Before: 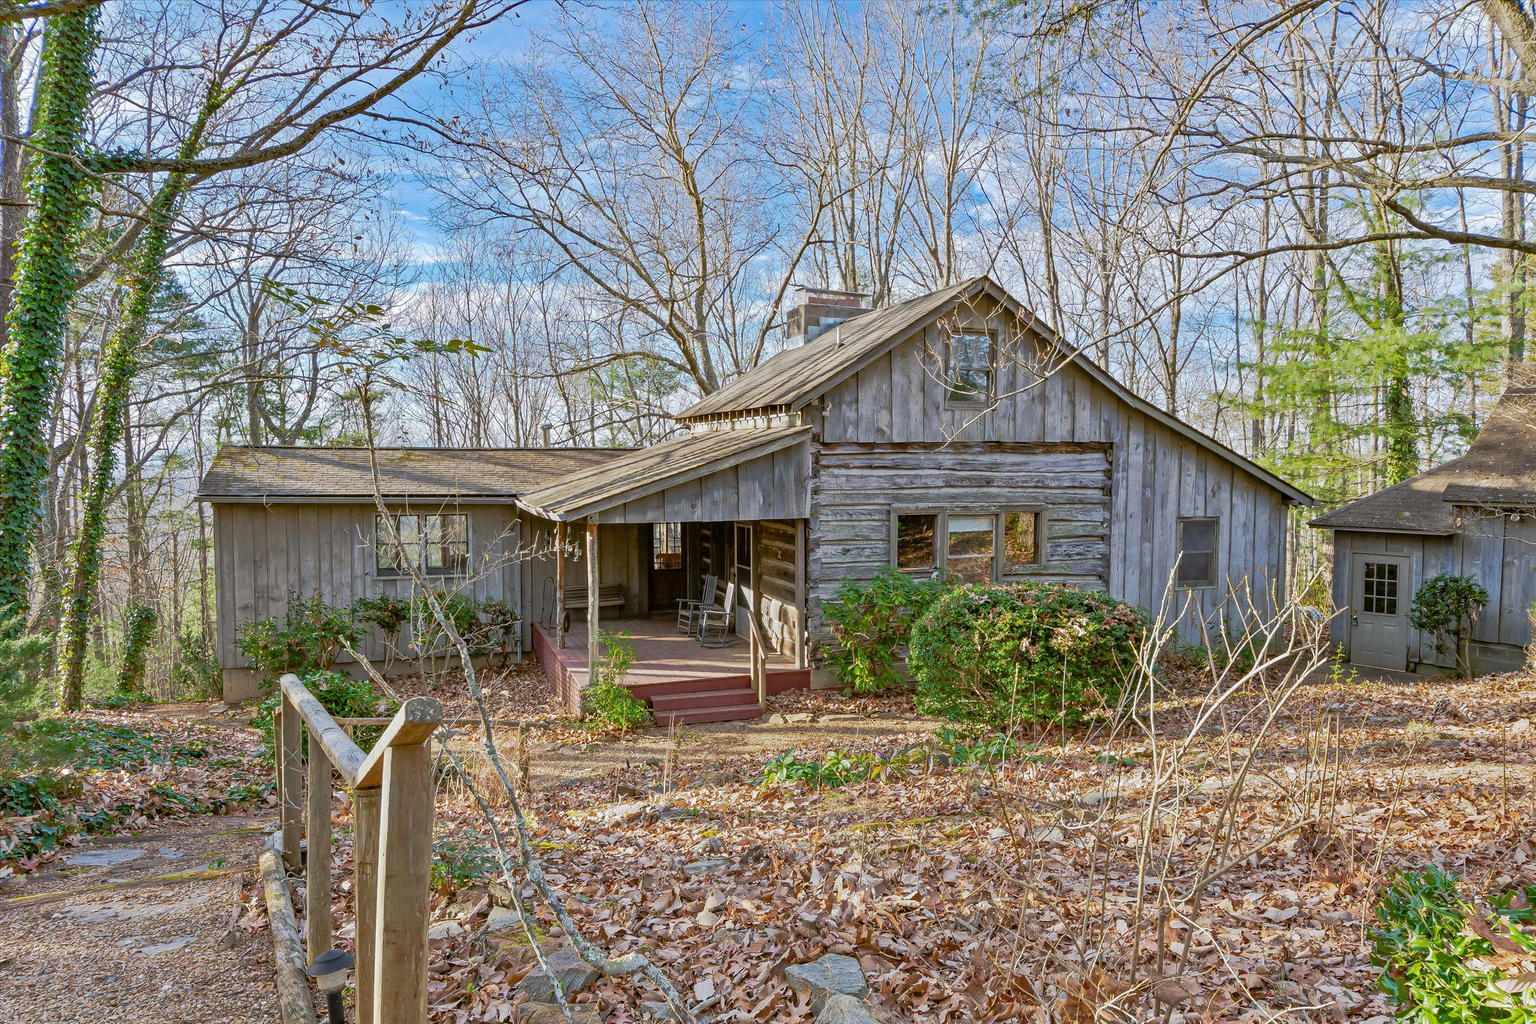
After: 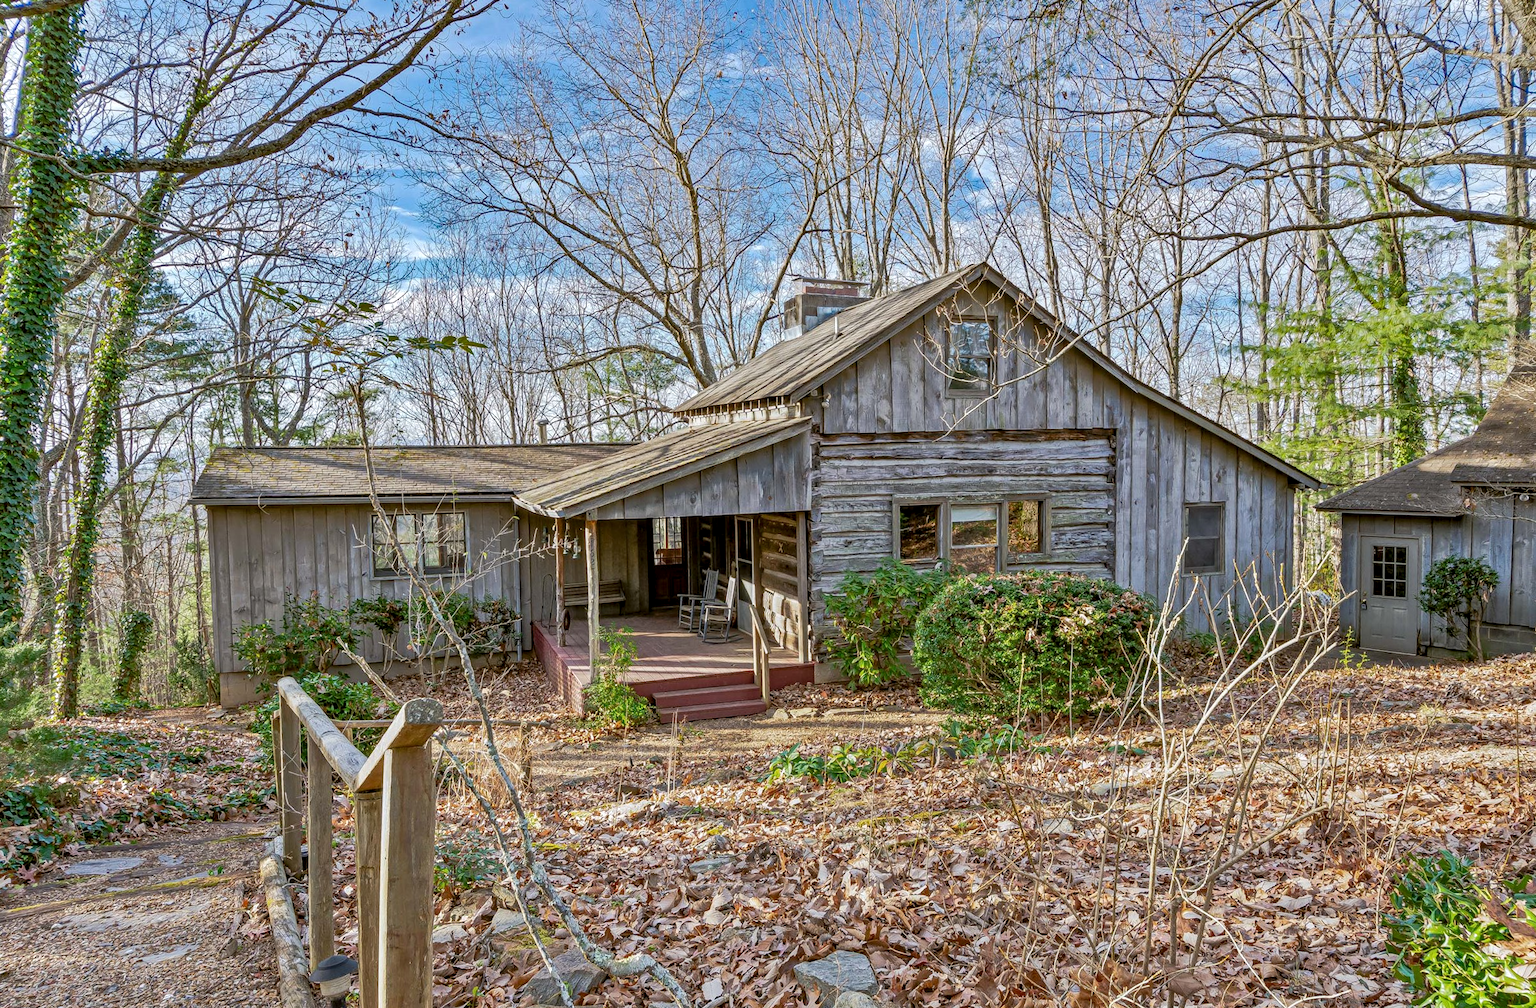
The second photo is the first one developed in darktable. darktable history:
local contrast: detail 130%
shadows and highlights: soften with gaussian
rotate and perspective: rotation -1°, crop left 0.011, crop right 0.989, crop top 0.025, crop bottom 0.975
